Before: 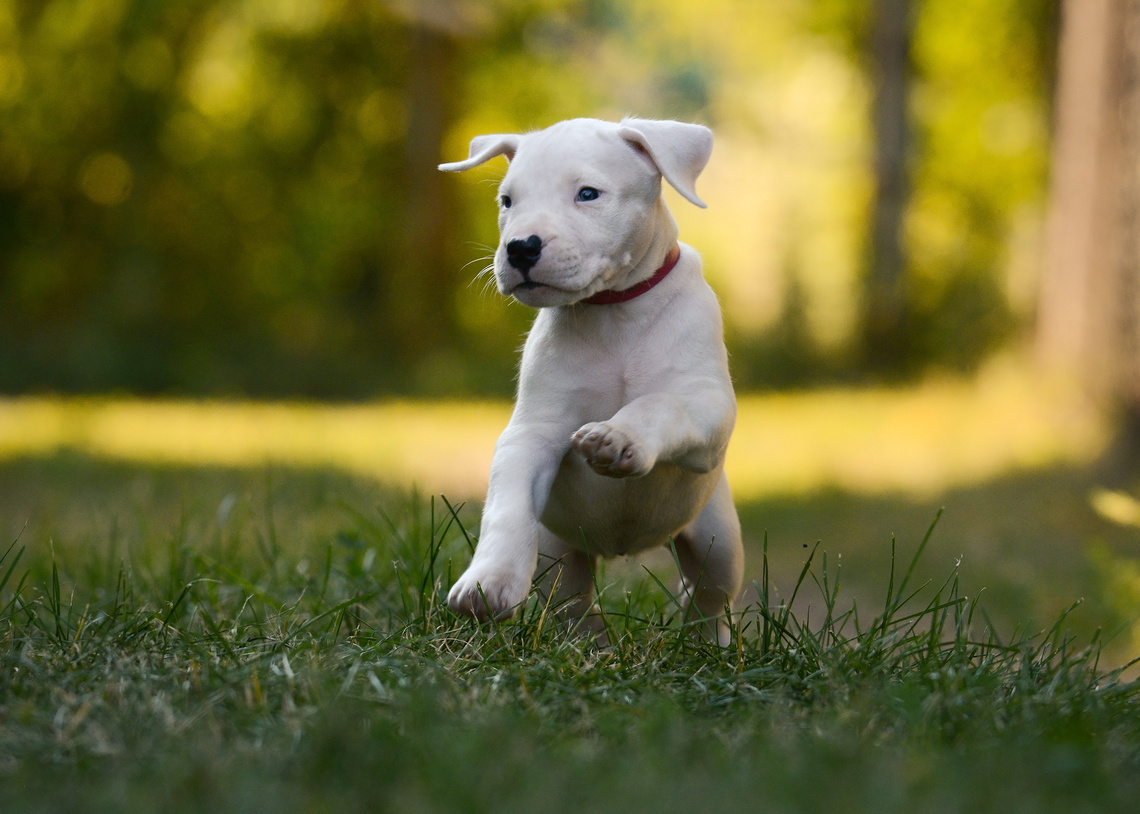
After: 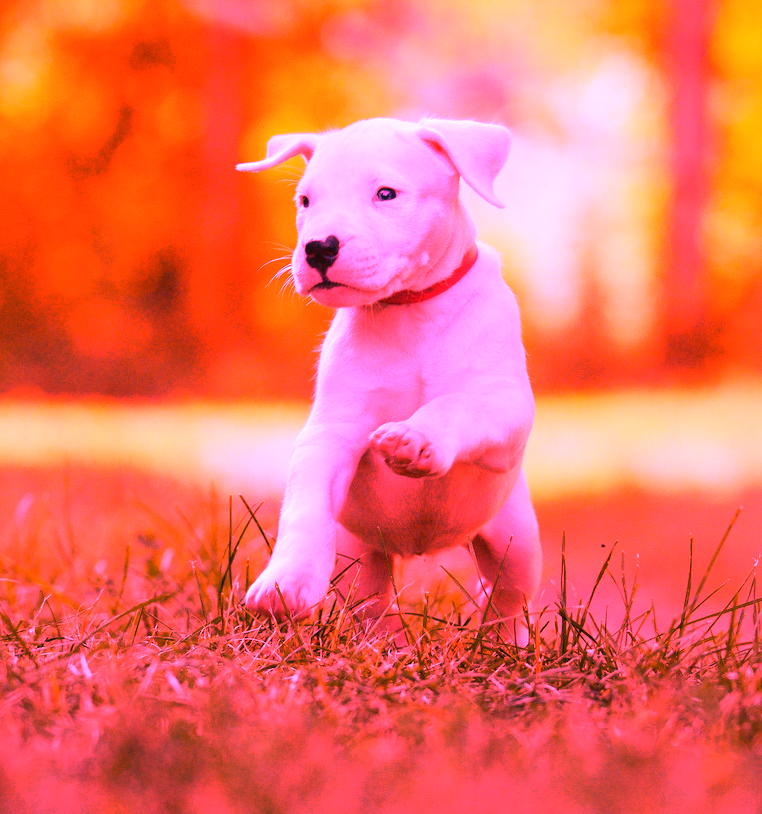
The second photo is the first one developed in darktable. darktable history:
crop and rotate: left 17.732%, right 15.423%
white balance: red 4.26, blue 1.802
